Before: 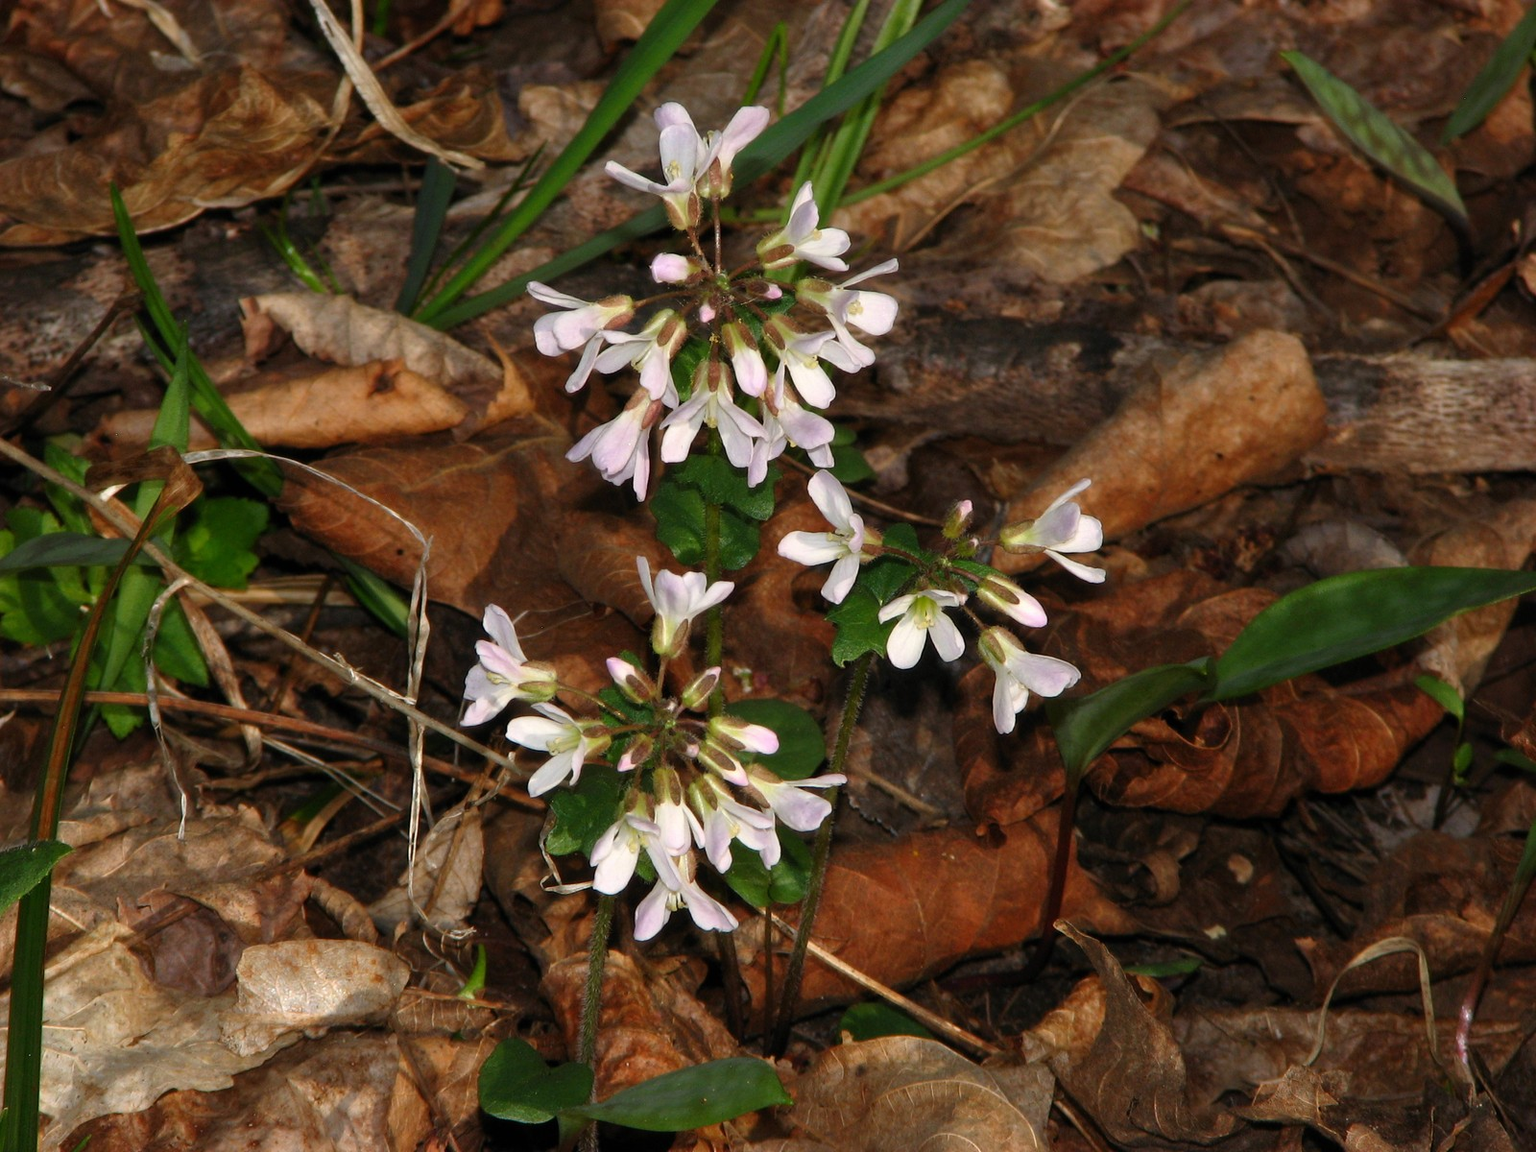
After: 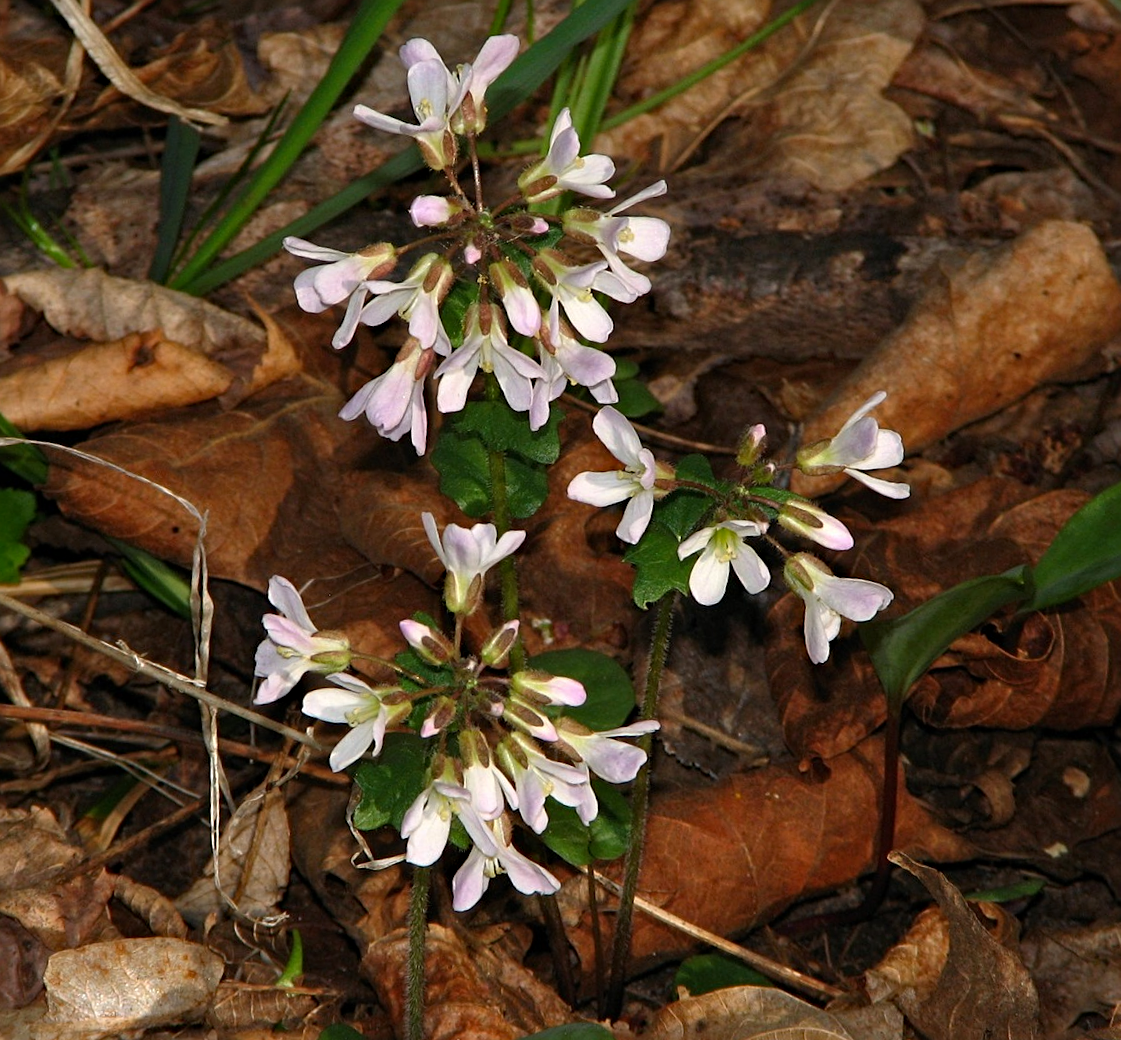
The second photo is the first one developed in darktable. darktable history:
sharpen: radius 2.167, amount 0.381, threshold 0
crop: left 13.443%, right 13.31%
haze removal: adaptive false
rotate and perspective: rotation -5°, crop left 0.05, crop right 0.952, crop top 0.11, crop bottom 0.89
